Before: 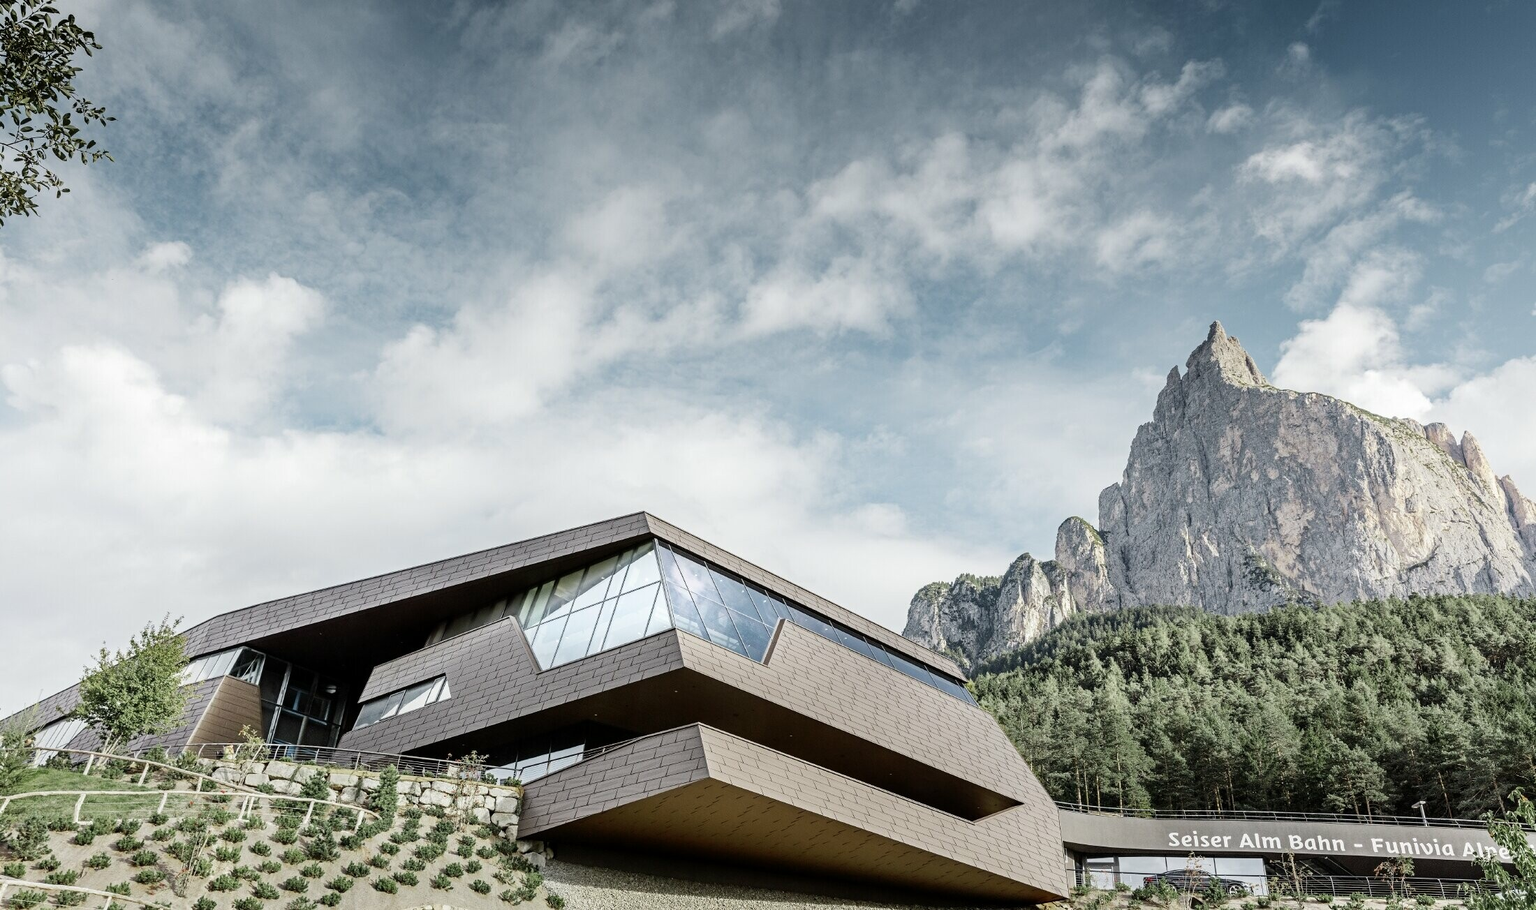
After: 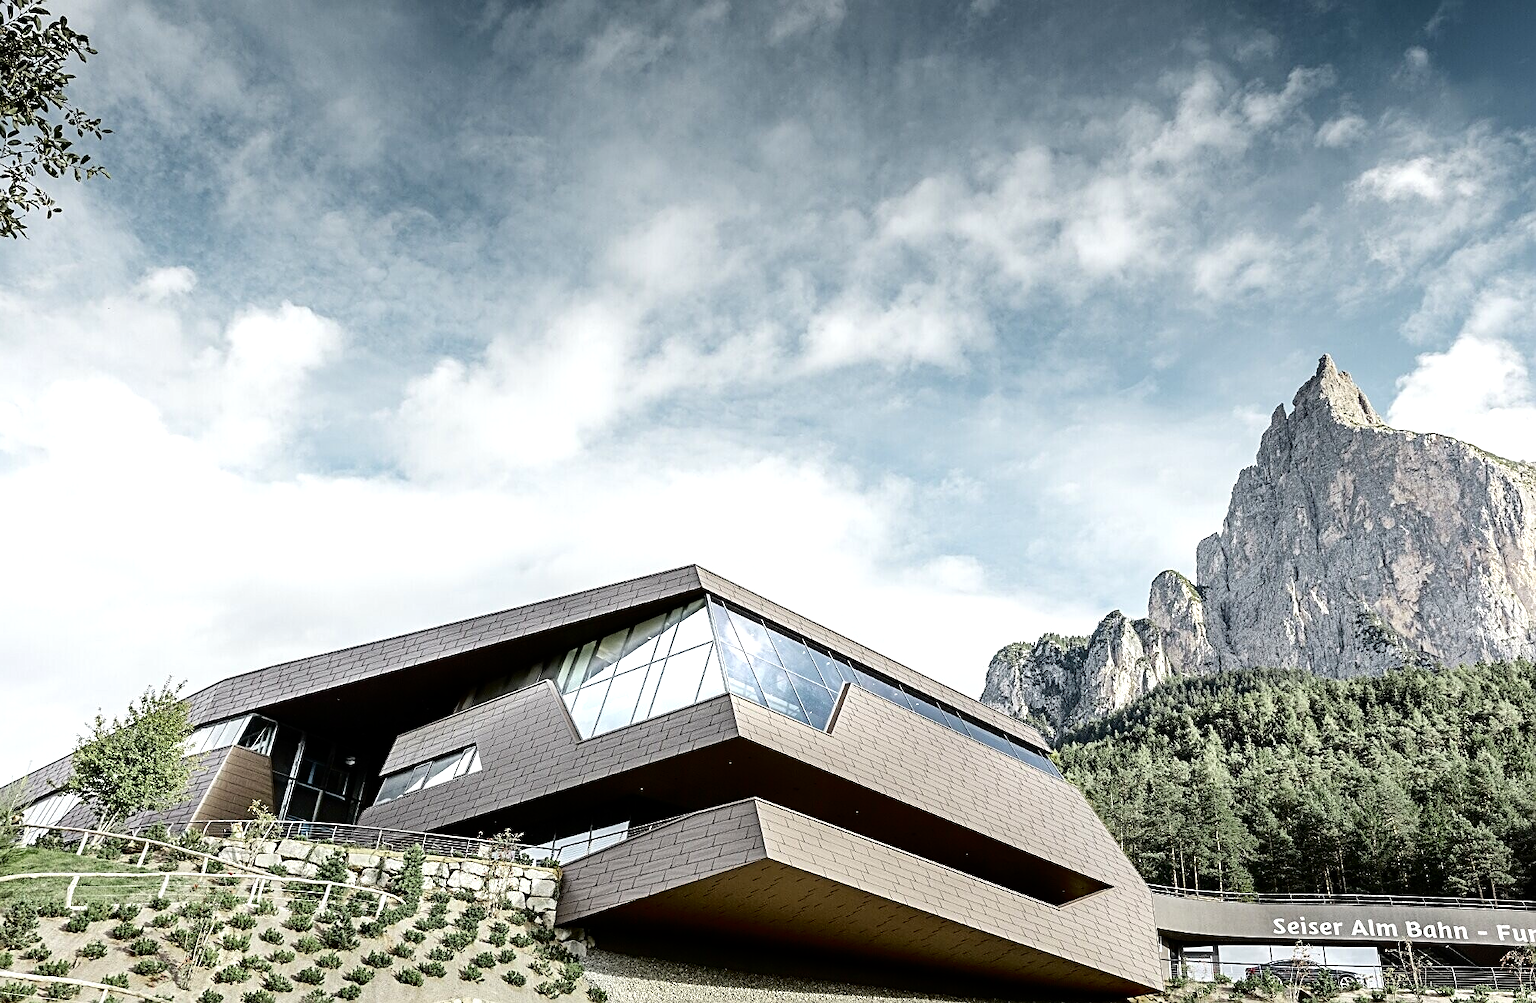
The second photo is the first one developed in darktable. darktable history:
sharpen: on, module defaults
tone equalizer: -8 EV -0.434 EV, -7 EV -0.359 EV, -6 EV -0.315 EV, -5 EV -0.22 EV, -3 EV 0.236 EV, -2 EV 0.338 EV, -1 EV 0.403 EV, +0 EV 0.434 EV
crop and rotate: left 0.936%, right 8.381%
tone curve: curves: ch0 [(0, 0) (0.003, 0.001) (0.011, 0.004) (0.025, 0.011) (0.044, 0.021) (0.069, 0.028) (0.1, 0.036) (0.136, 0.051) (0.177, 0.085) (0.224, 0.127) (0.277, 0.193) (0.335, 0.266) (0.399, 0.338) (0.468, 0.419) (0.543, 0.504) (0.623, 0.593) (0.709, 0.689) (0.801, 0.784) (0.898, 0.888) (1, 1)], color space Lab, independent channels, preserve colors none
